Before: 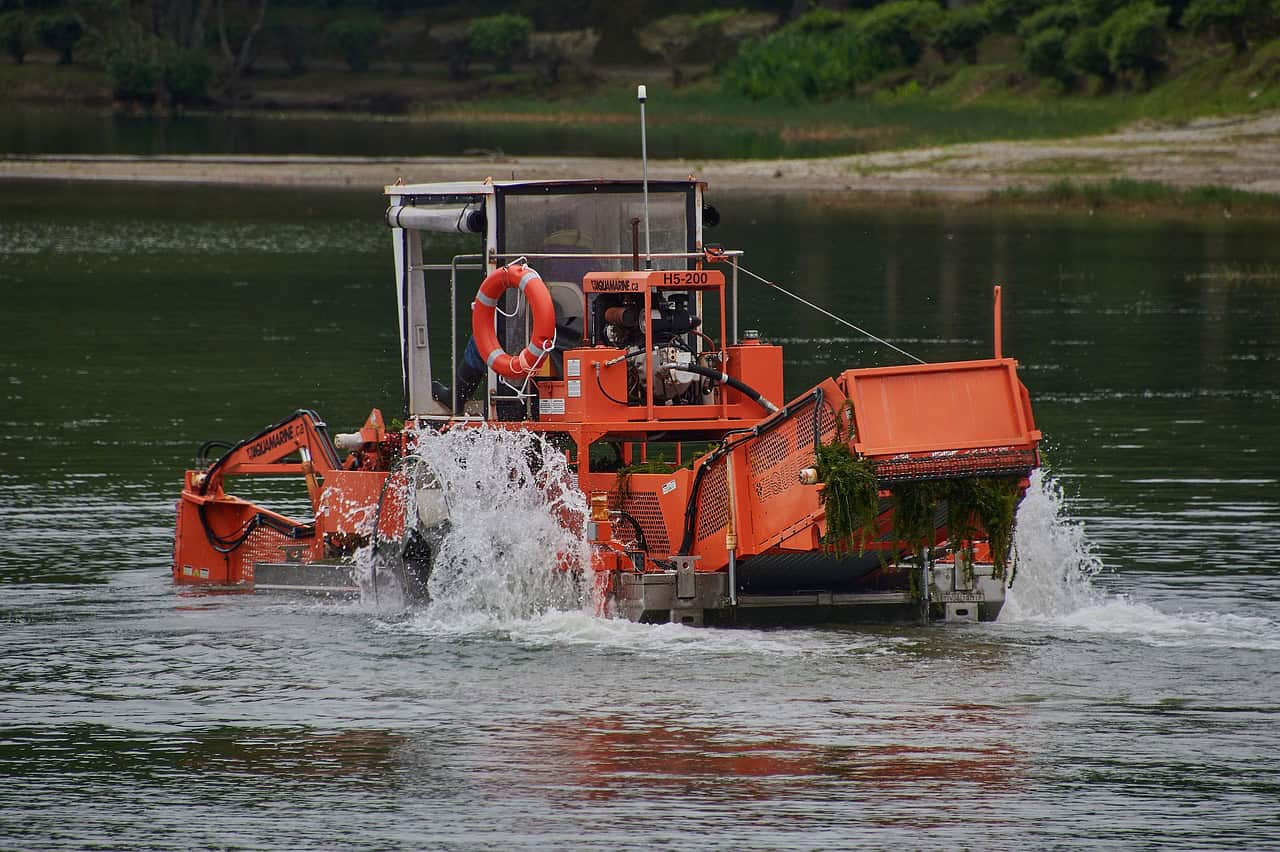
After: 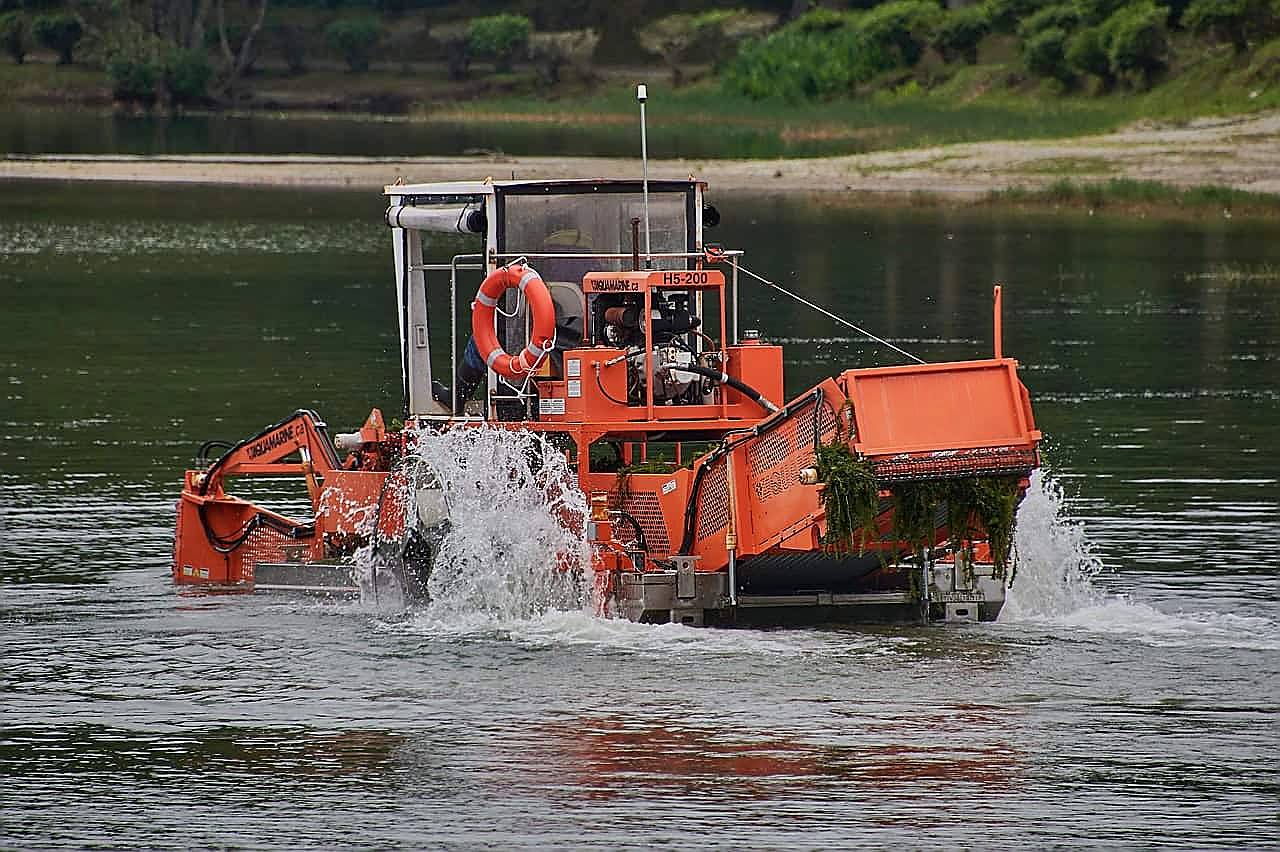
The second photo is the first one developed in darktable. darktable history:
sharpen: radius 1.4, amount 1.25, threshold 0.7
shadows and highlights: radius 133.83, soften with gaussian
white balance: red 1, blue 1
